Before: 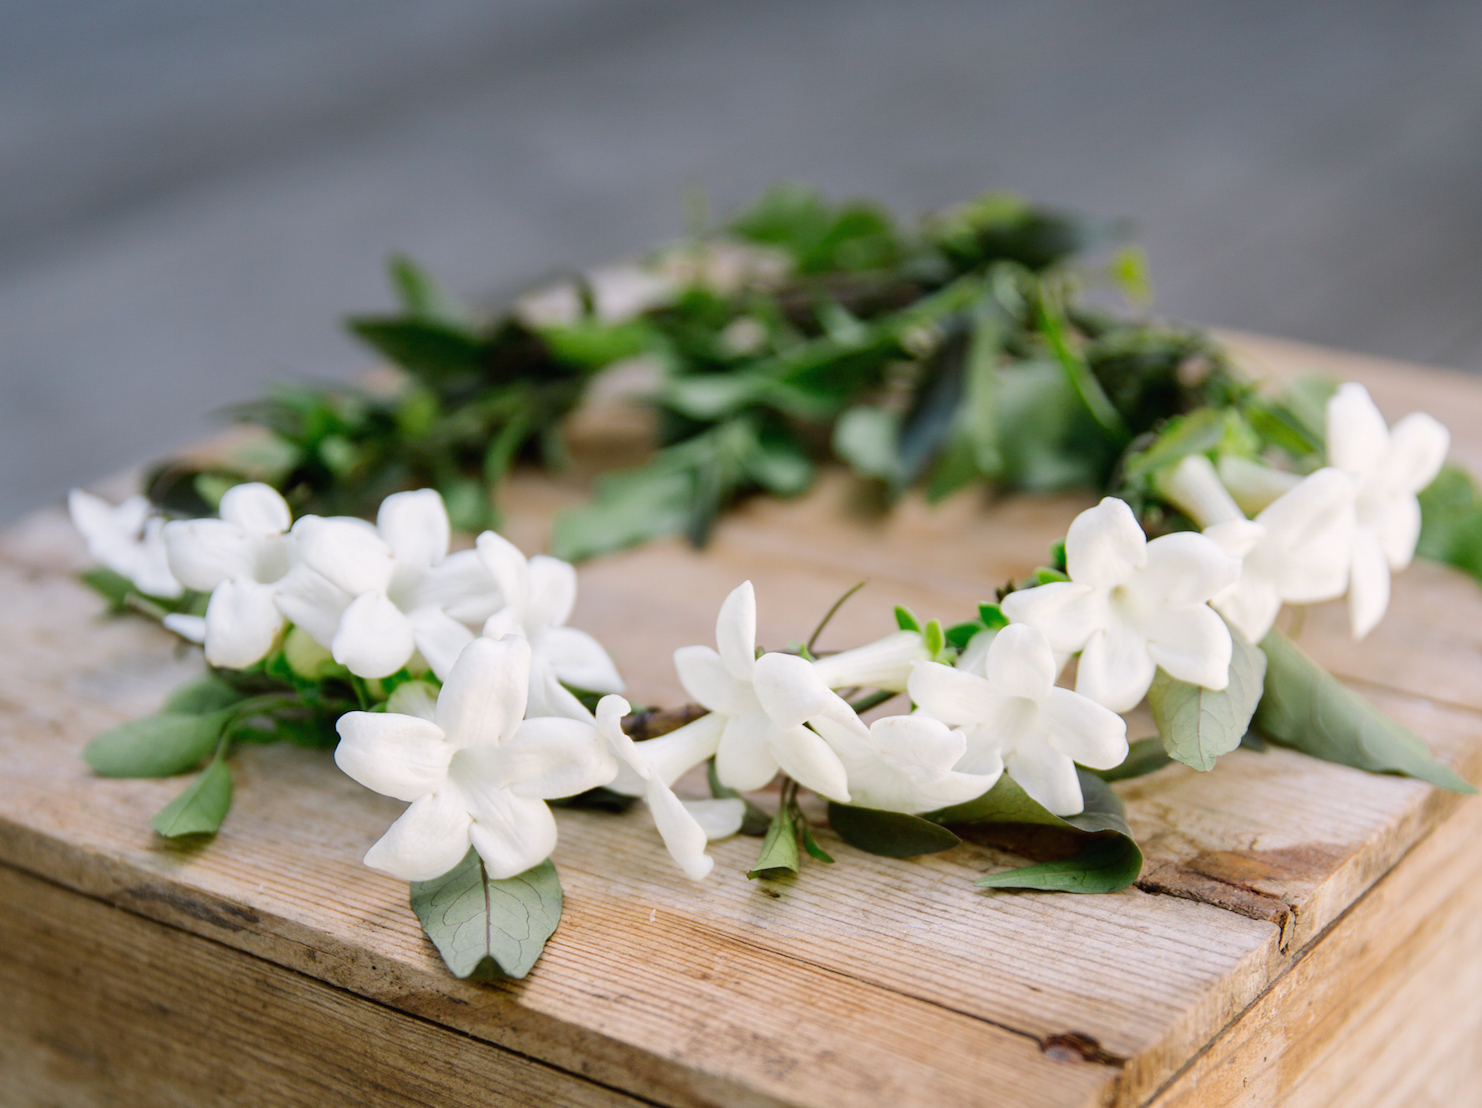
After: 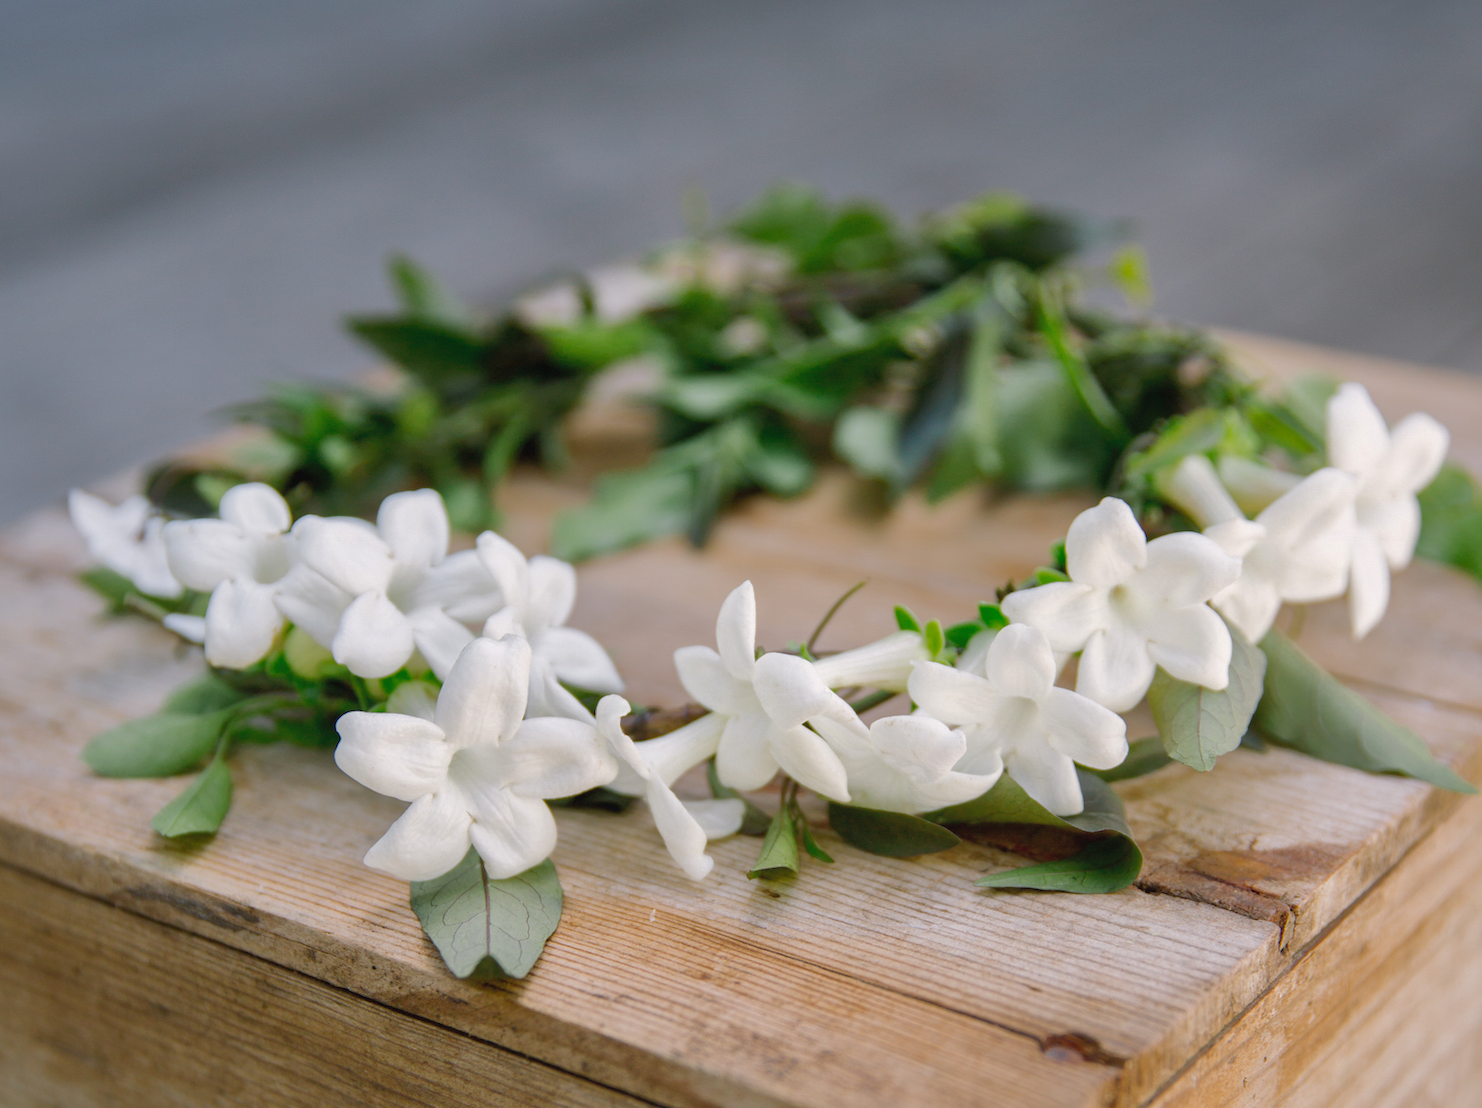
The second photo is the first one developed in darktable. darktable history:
shadows and highlights: shadows 60.01, highlights -60.02
